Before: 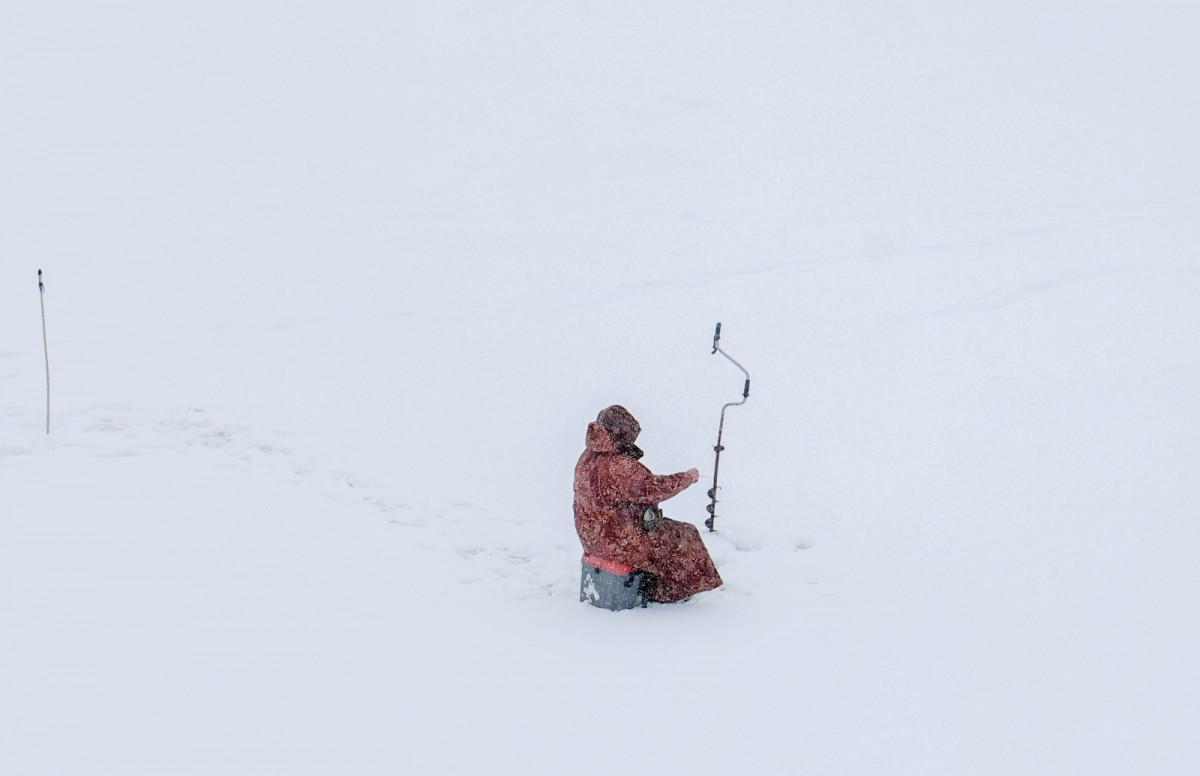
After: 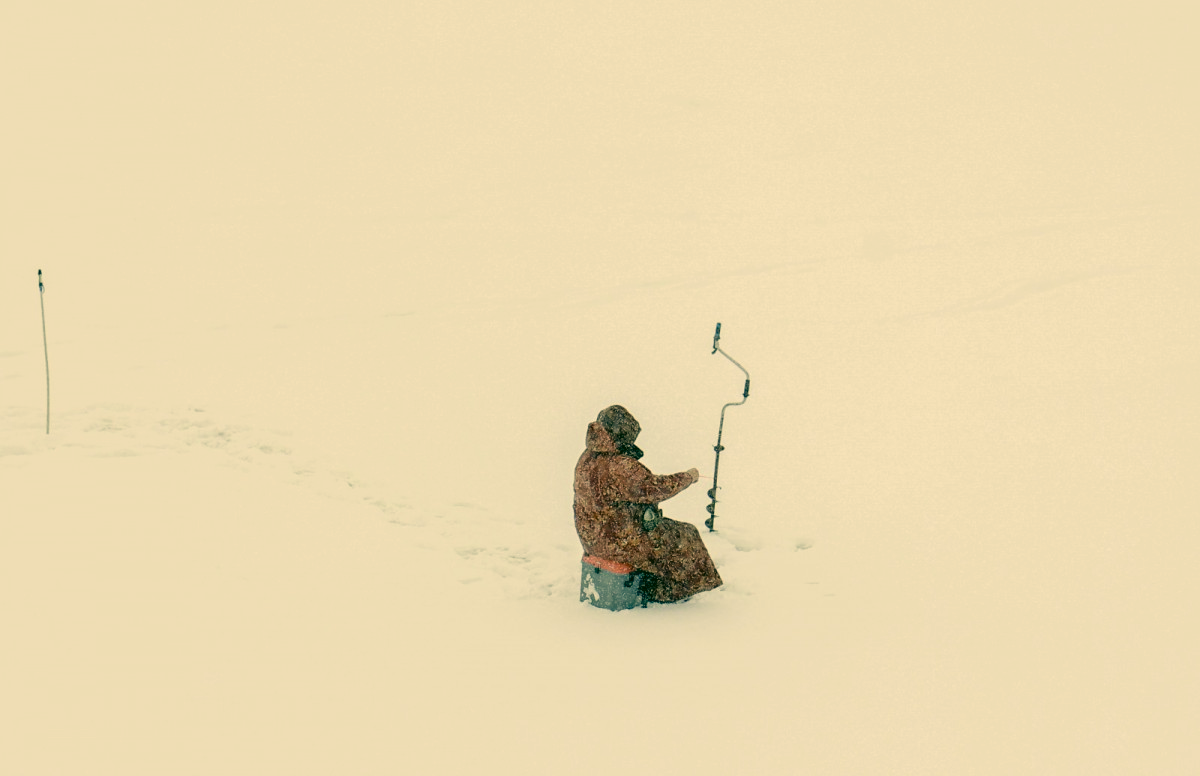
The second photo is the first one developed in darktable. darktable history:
color correction: highlights a* 5.61, highlights b* 32.81, shadows a* -26.04, shadows b* 3.75
